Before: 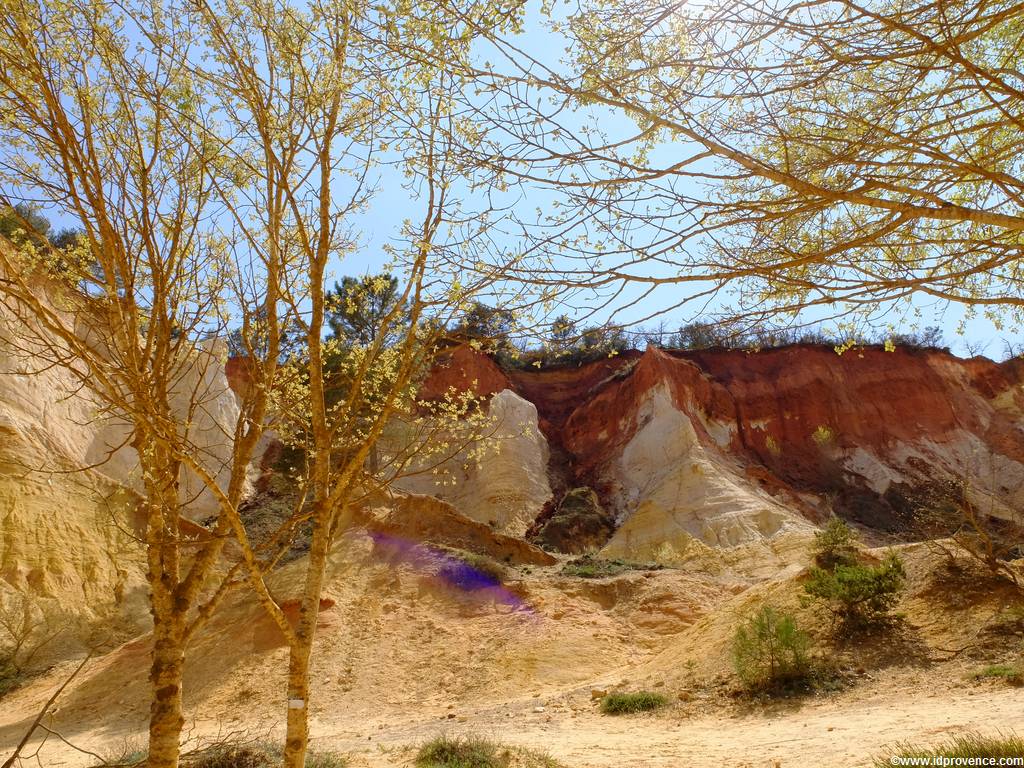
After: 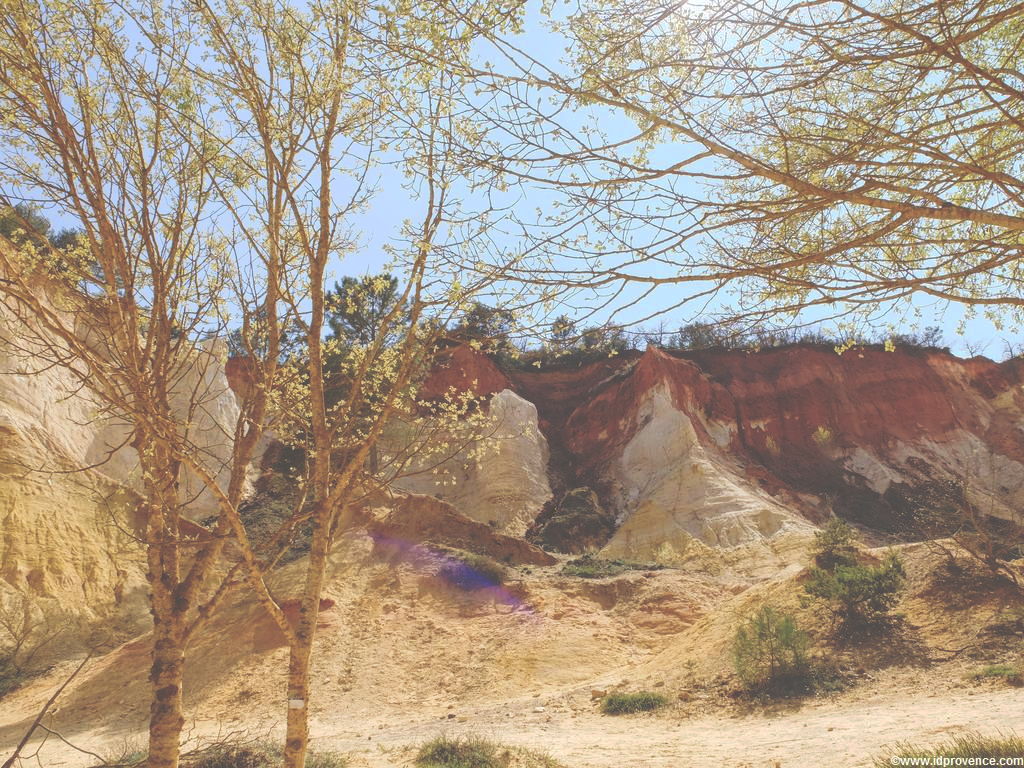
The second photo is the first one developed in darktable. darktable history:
tone equalizer: on, module defaults
tone curve: curves: ch0 [(0, 0) (0.003, 0.346) (0.011, 0.346) (0.025, 0.346) (0.044, 0.35) (0.069, 0.354) (0.1, 0.361) (0.136, 0.368) (0.177, 0.381) (0.224, 0.395) (0.277, 0.421) (0.335, 0.458) (0.399, 0.502) (0.468, 0.556) (0.543, 0.617) (0.623, 0.685) (0.709, 0.748) (0.801, 0.814) (0.898, 0.865) (1, 1)], preserve colors none
local contrast: on, module defaults
